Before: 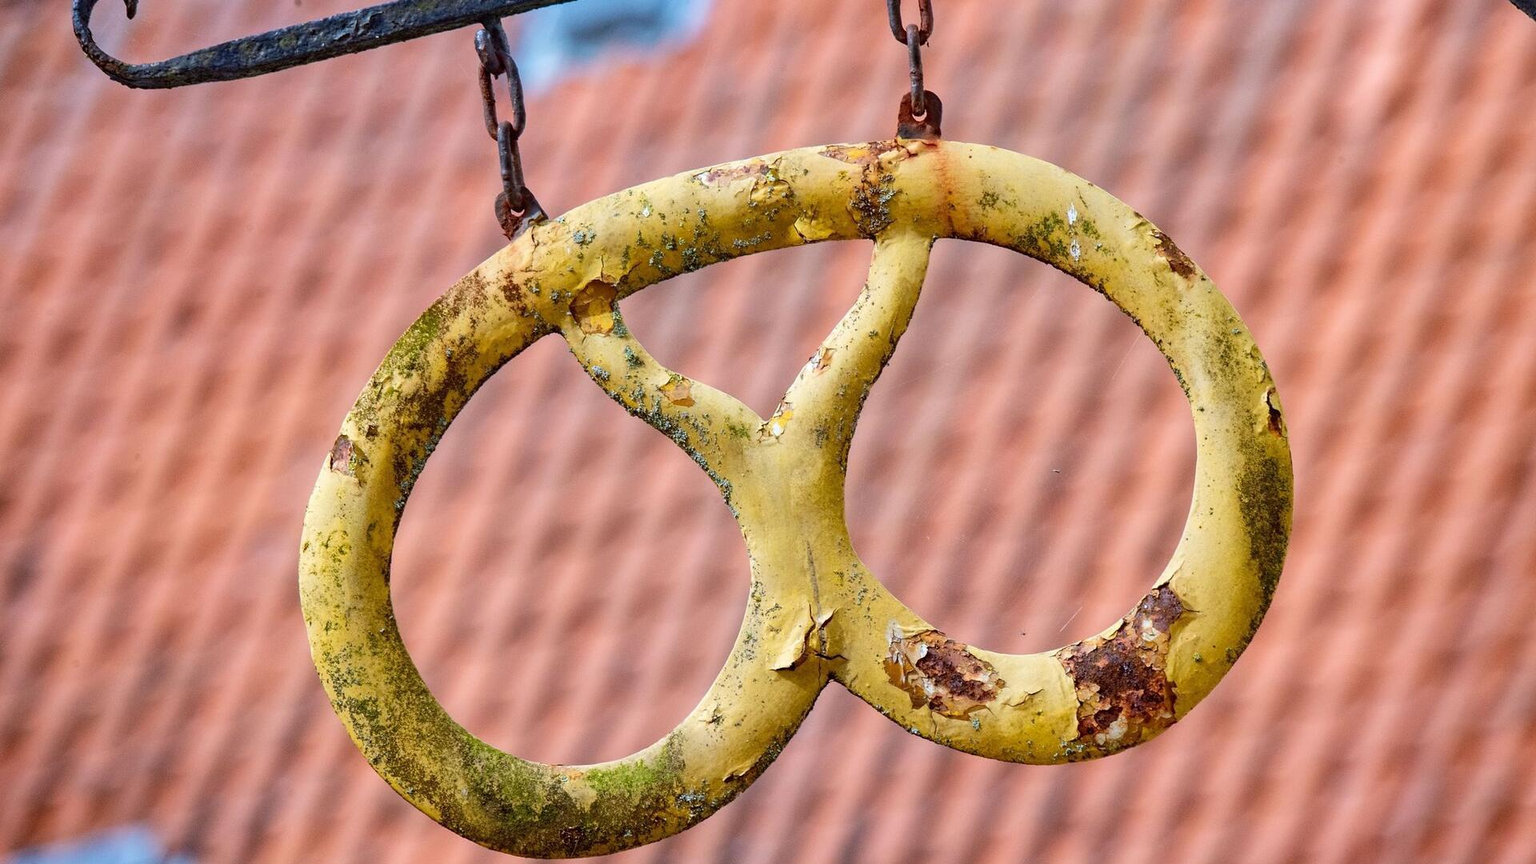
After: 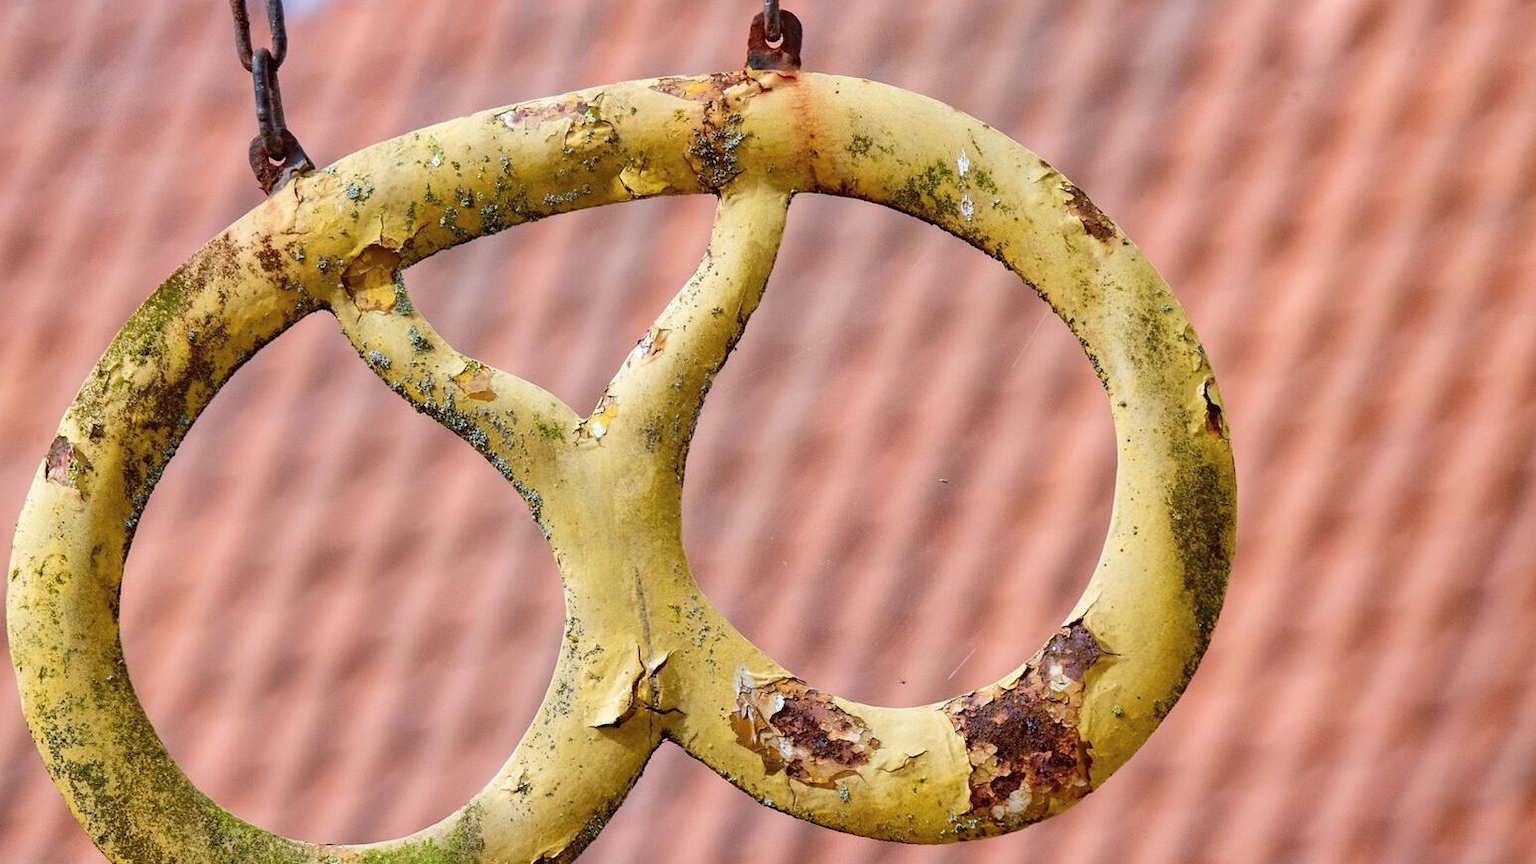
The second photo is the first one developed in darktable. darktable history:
crop: left 19.159%, top 9.58%, bottom 9.58%
contrast brightness saturation: contrast 0.01, saturation -0.05
